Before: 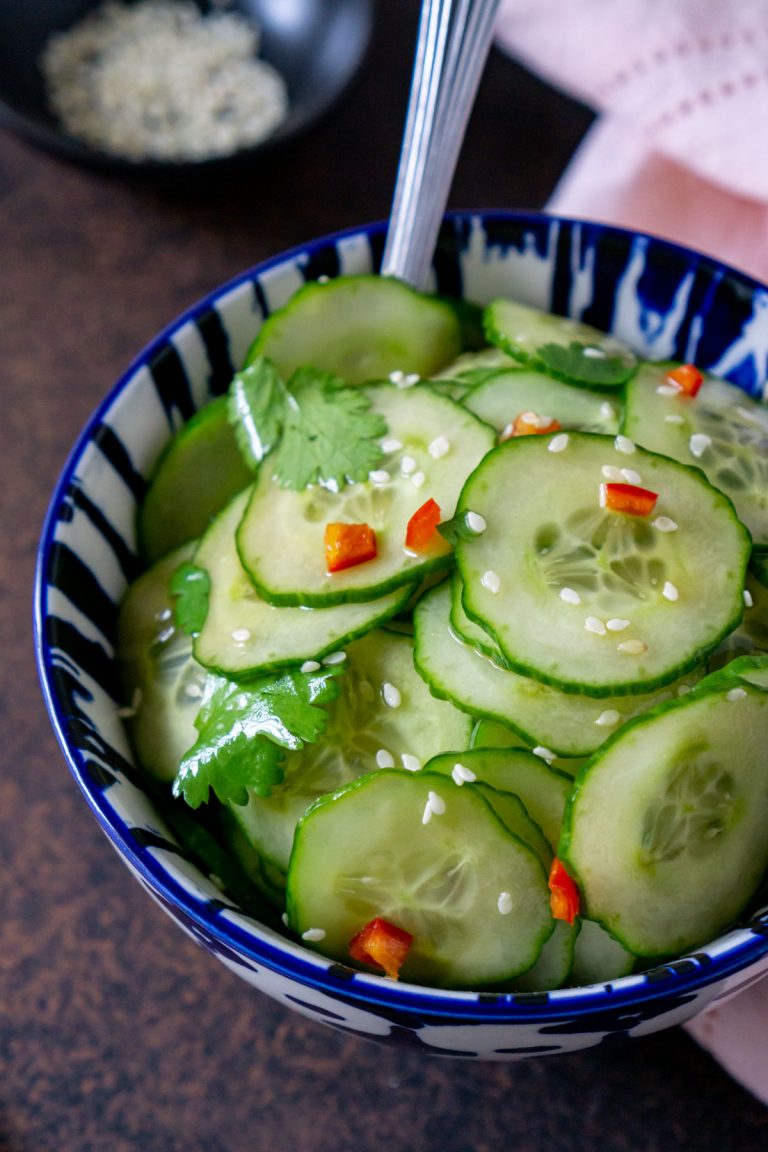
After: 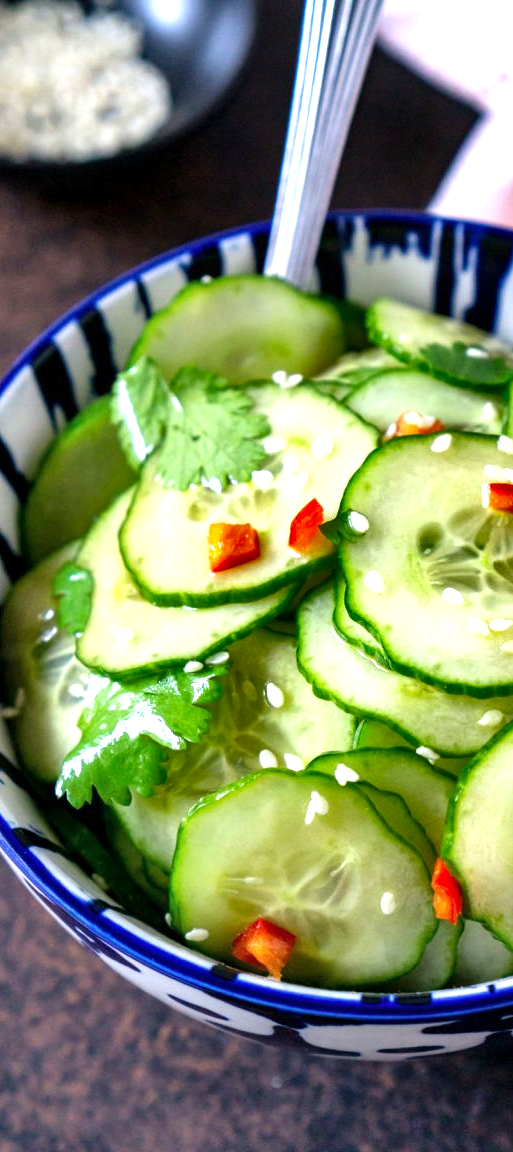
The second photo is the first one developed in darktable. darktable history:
crop: left 15.363%, right 17.802%
local contrast: highlights 103%, shadows 98%, detail 119%, midtone range 0.2
shadows and highlights: soften with gaussian
exposure: black level correction 0, exposure 0.892 EV, compensate highlight preservation false
